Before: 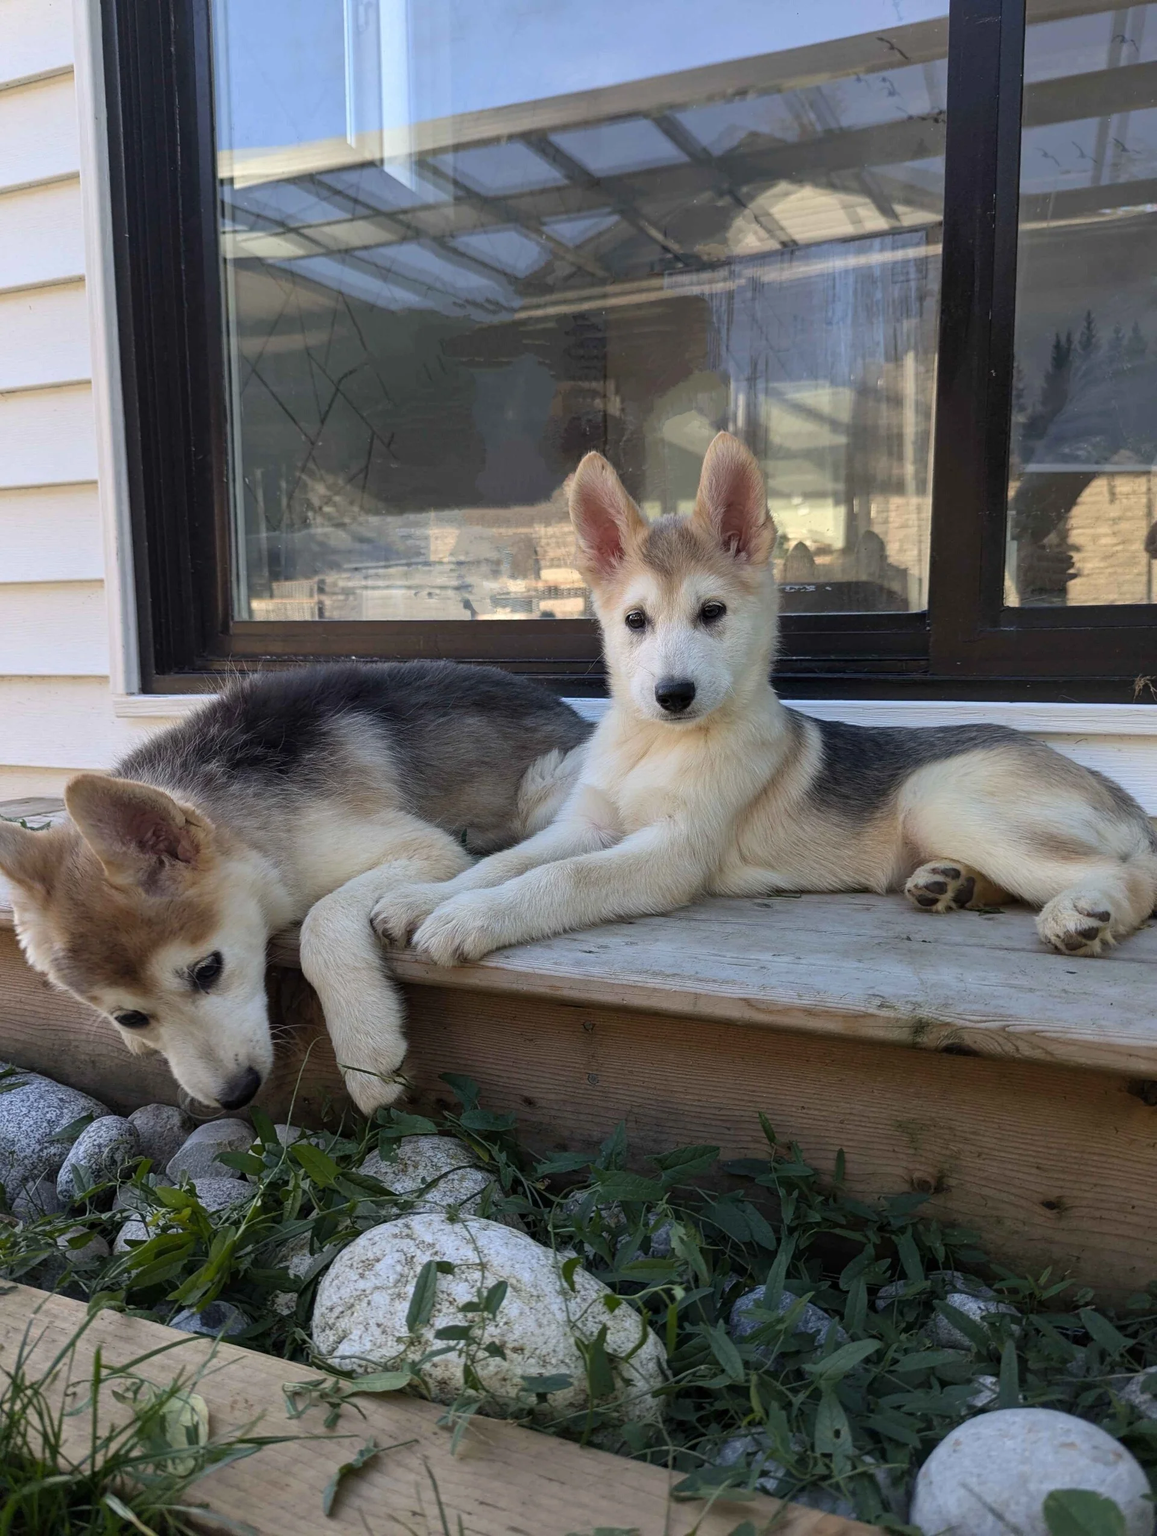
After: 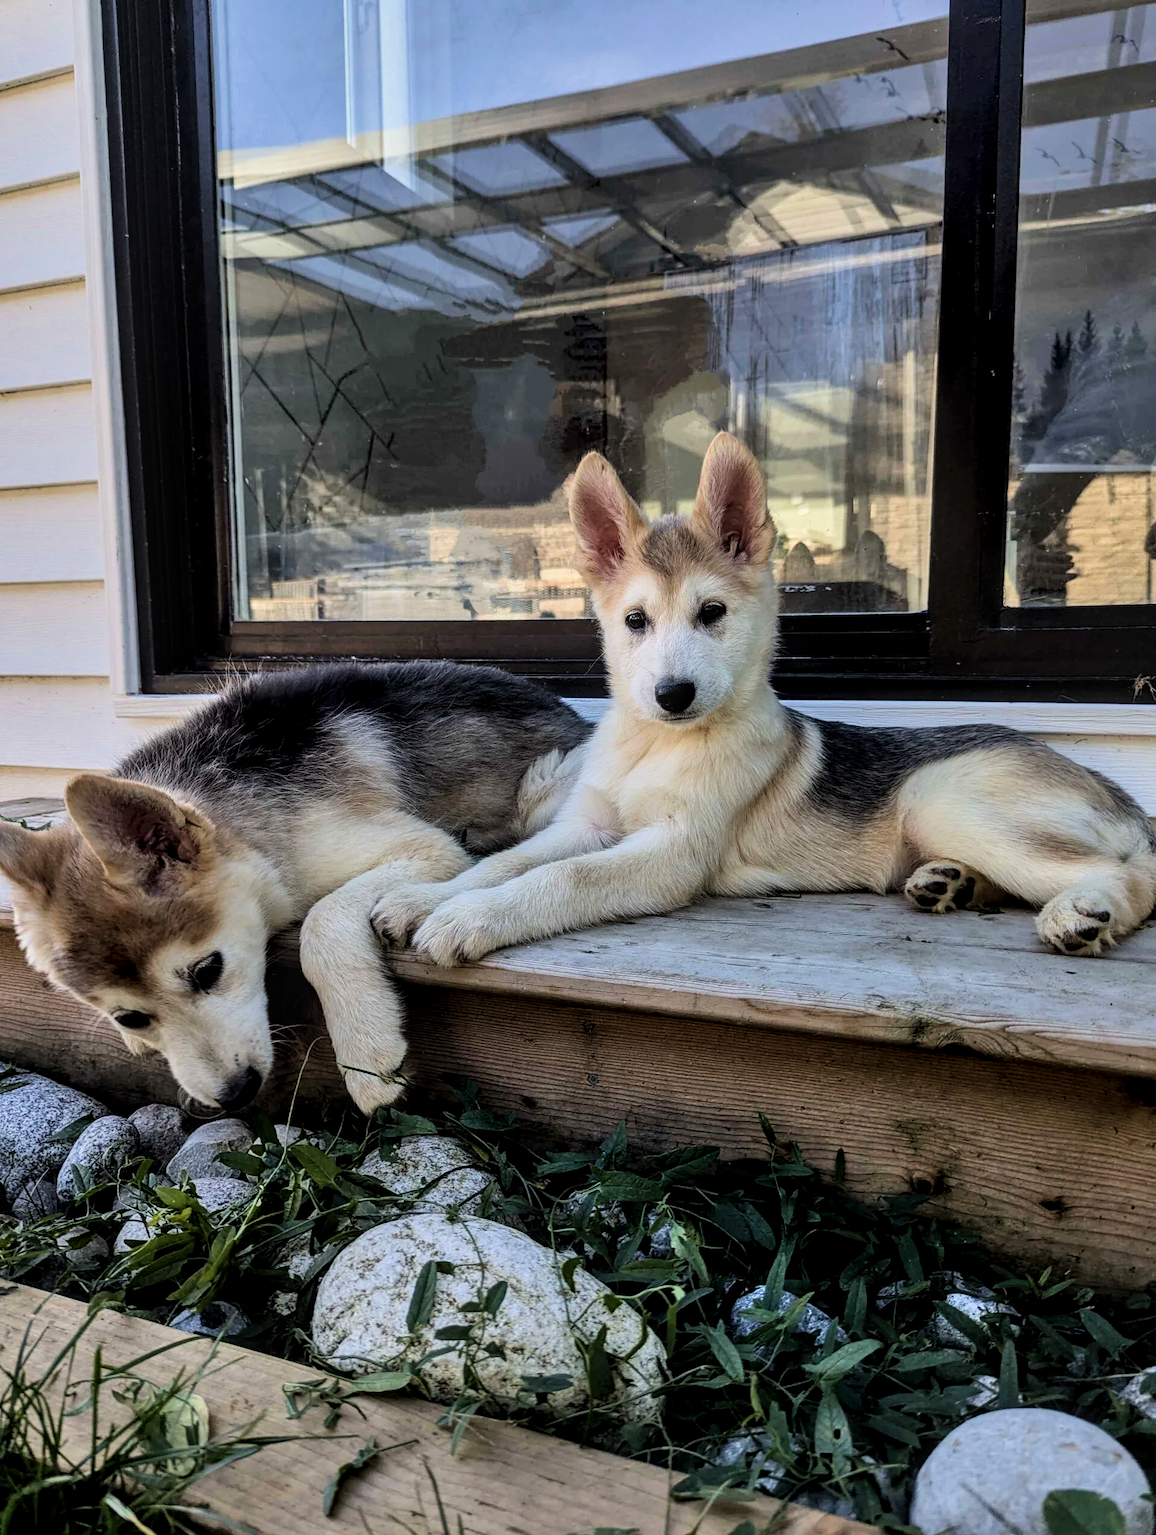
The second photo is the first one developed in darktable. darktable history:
velvia: on, module defaults
local contrast: highlights 62%, detail 143%, midtone range 0.434
shadows and highlights: shadows color adjustment 98.01%, highlights color adjustment 58.85%, soften with gaussian
filmic rgb: black relative exposure -7.99 EV, white relative exposure 4 EV, hardness 4.16, contrast 1.364, iterations of high-quality reconstruction 0
